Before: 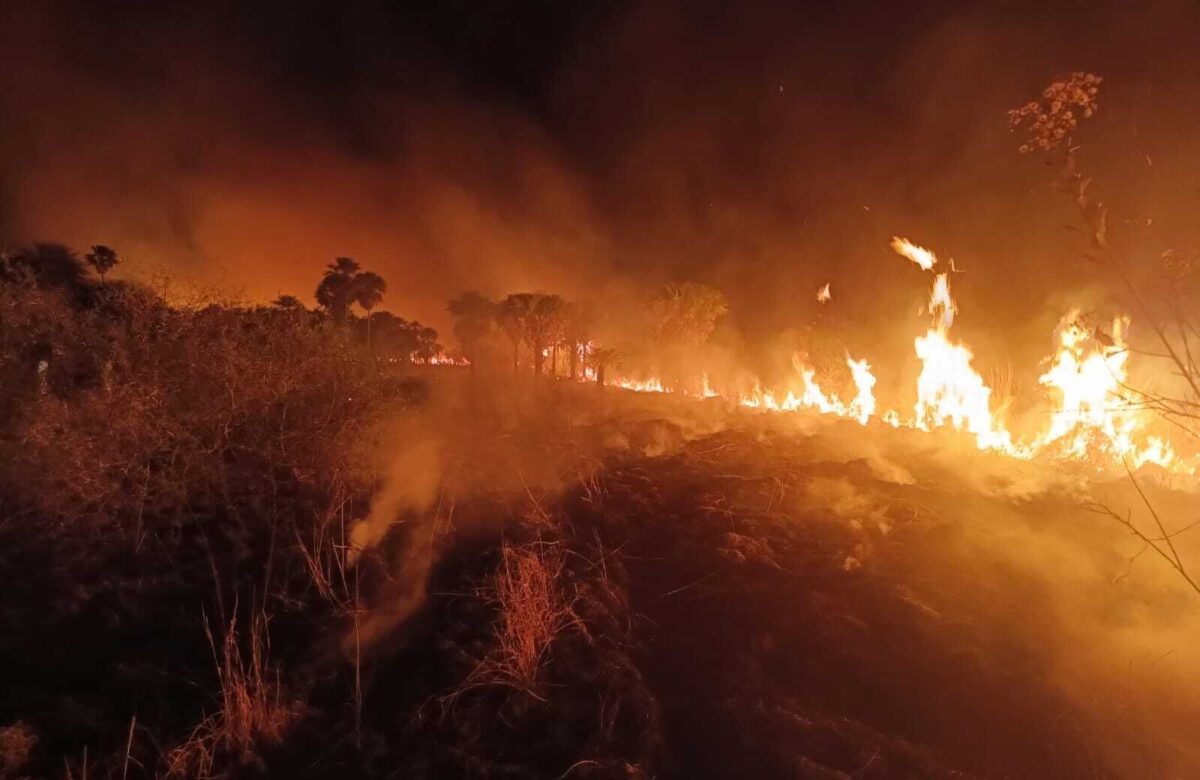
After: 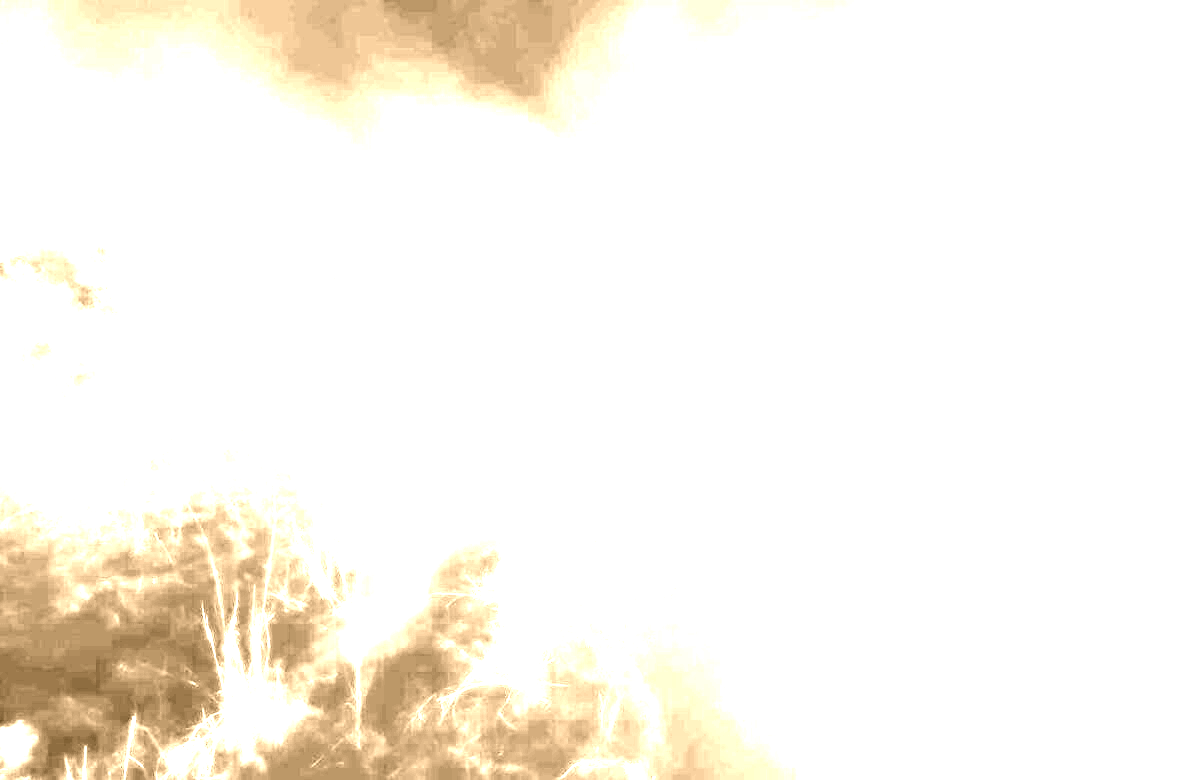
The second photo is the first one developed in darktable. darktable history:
exposure: black level correction 0, exposure 0.5 EV, compensate highlight preservation false
contrast brightness saturation: contrast 0.07, brightness 0.08, saturation 0.18
colorize: hue 28.8°, source mix 100%
white balance: red 8, blue 8
